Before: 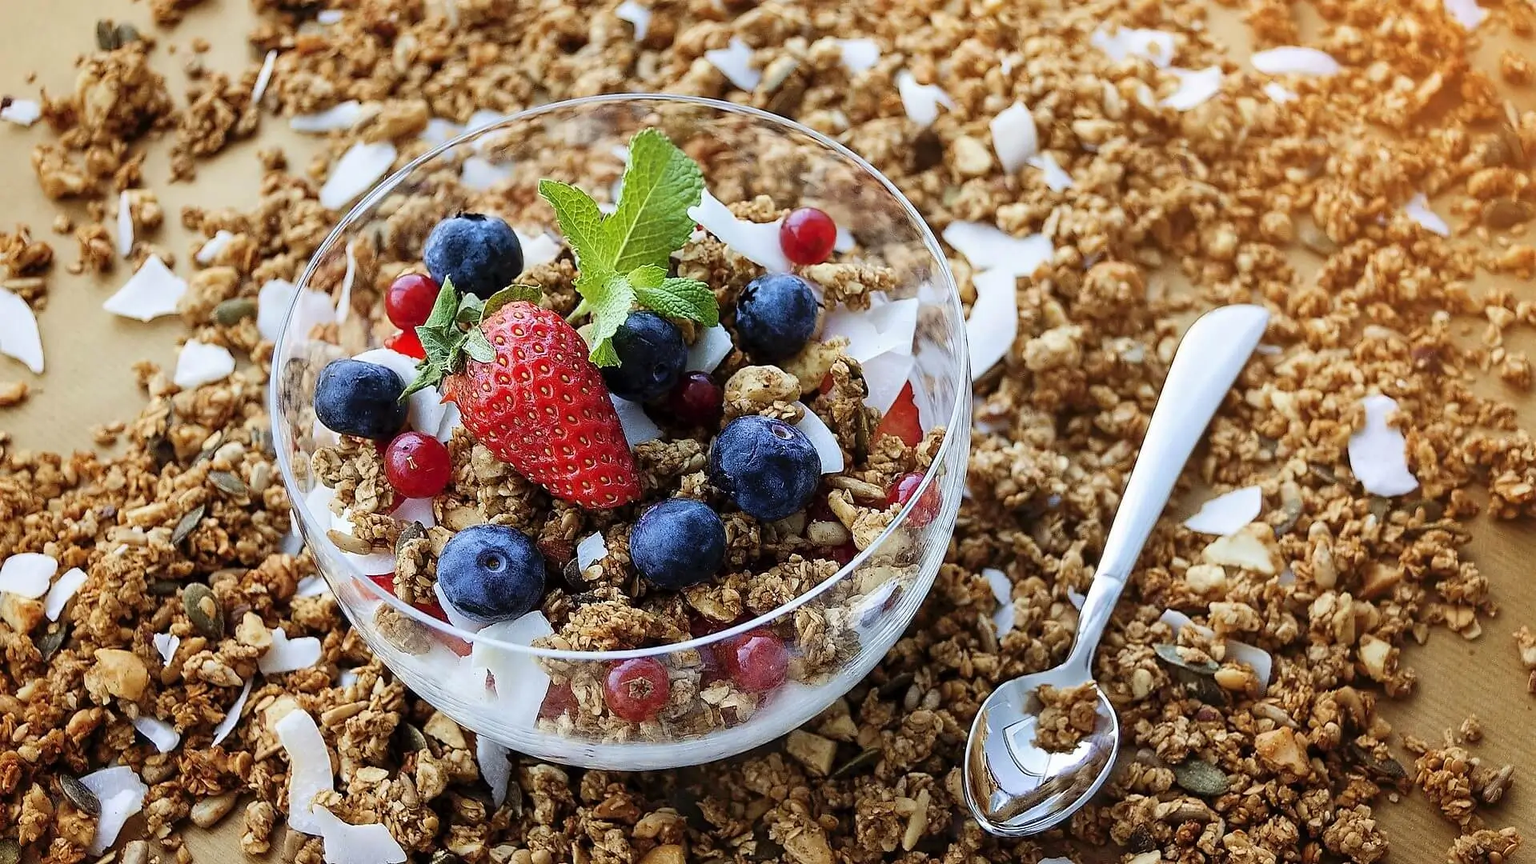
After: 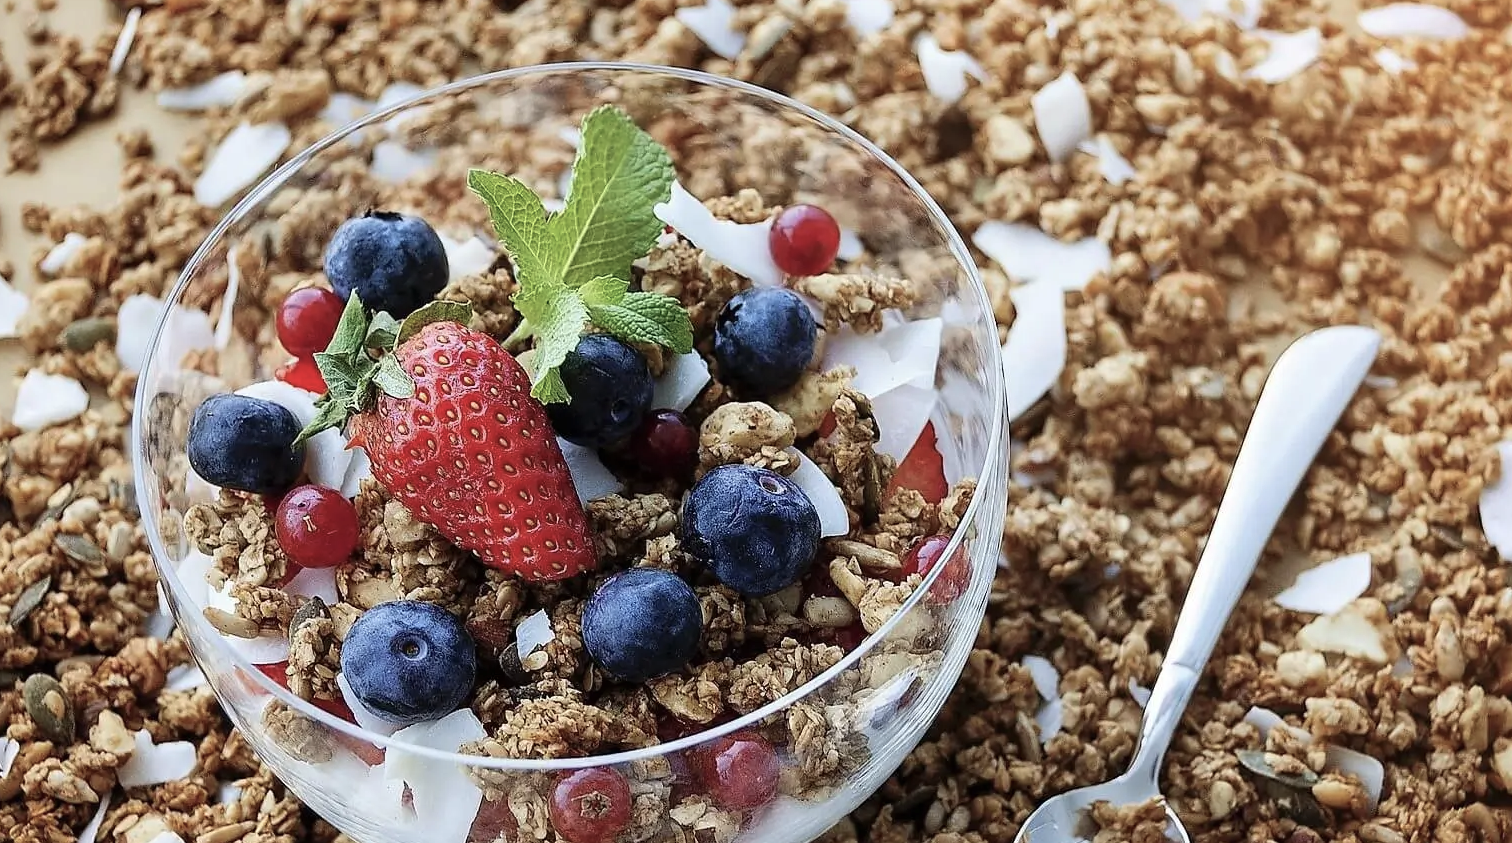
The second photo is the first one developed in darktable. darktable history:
exposure: black level correction 0, compensate exposure bias true, compensate highlight preservation false
crop and rotate: left 10.77%, top 5.1%, right 10.41%, bottom 16.76%
color balance: input saturation 80.07%
